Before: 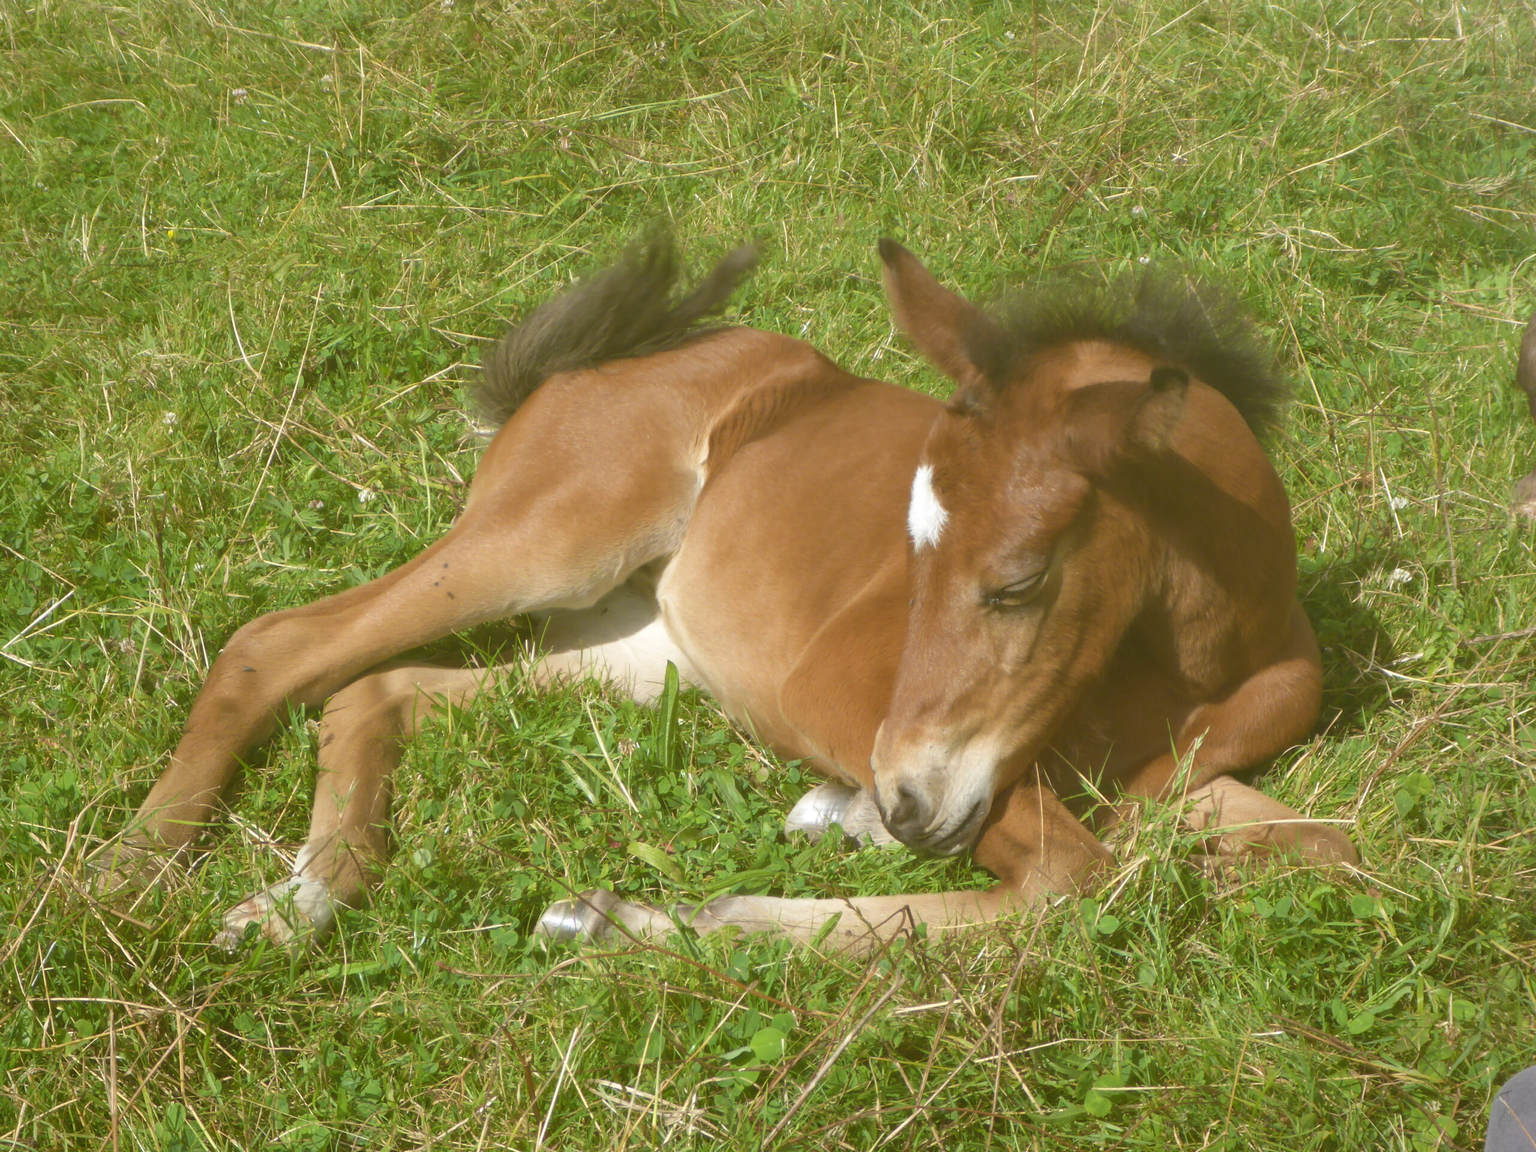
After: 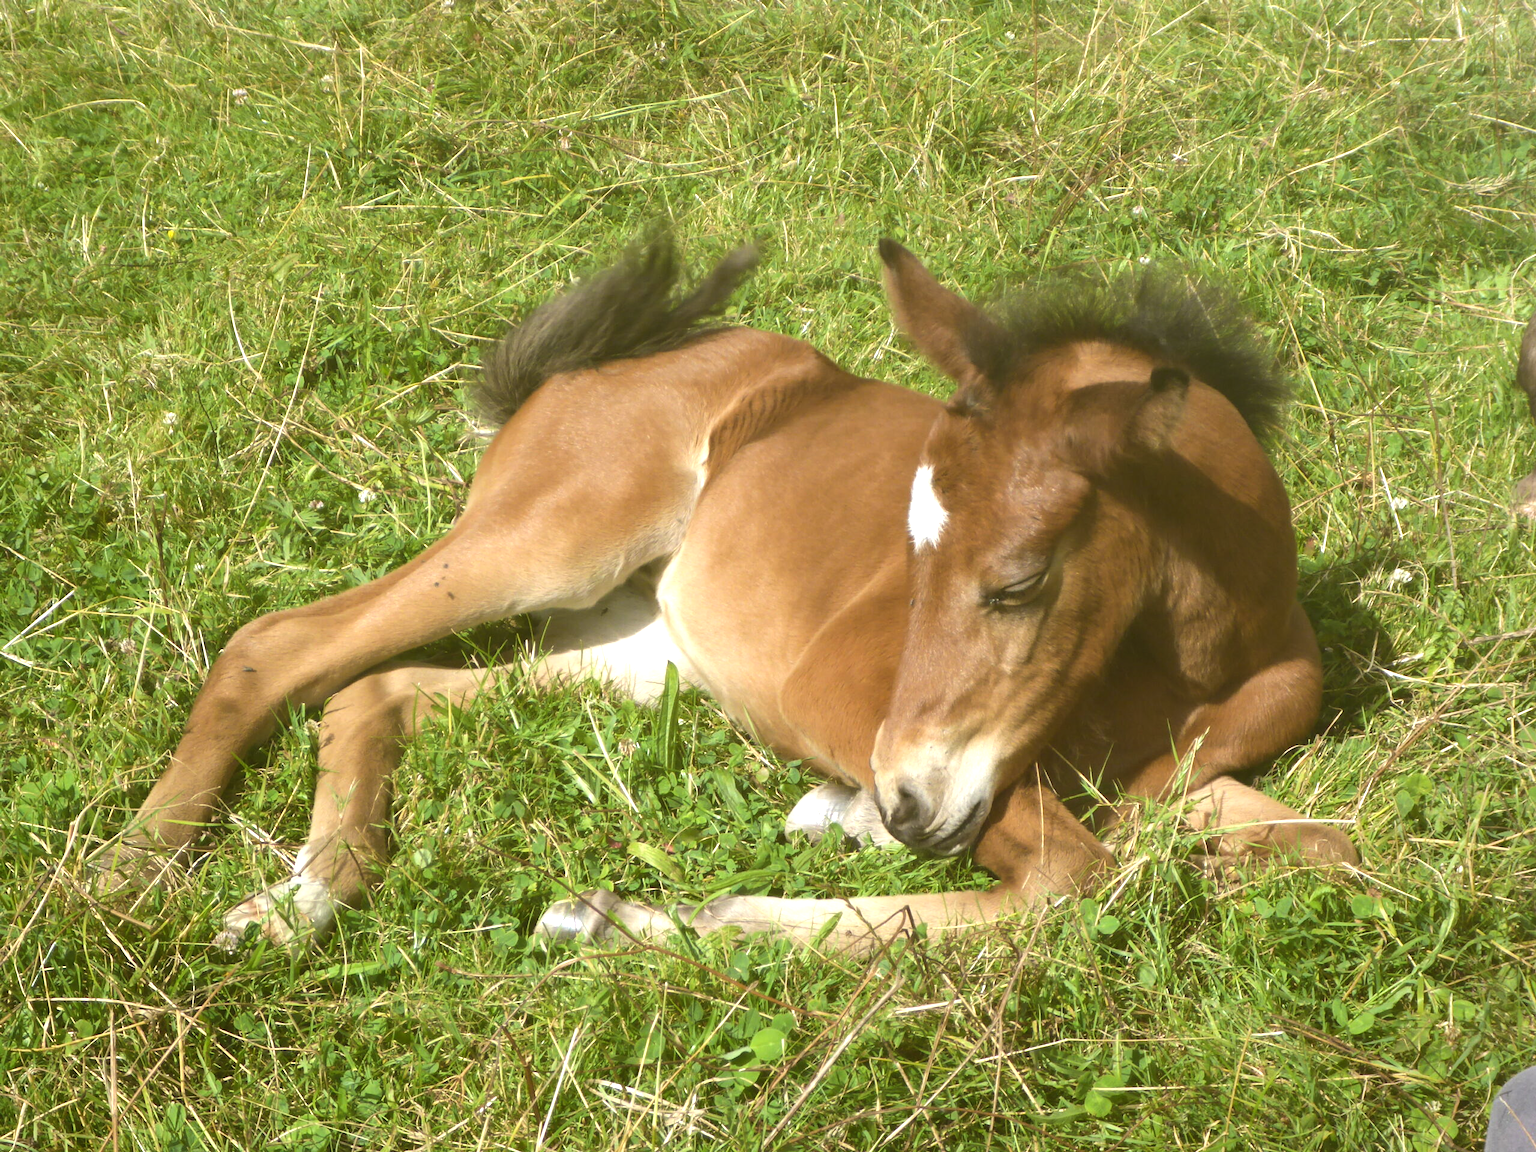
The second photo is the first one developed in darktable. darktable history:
exposure: exposure 0.014 EV, compensate highlight preservation false
tone equalizer: -8 EV -0.75 EV, -7 EV -0.7 EV, -6 EV -0.6 EV, -5 EV -0.4 EV, -3 EV 0.4 EV, -2 EV 0.6 EV, -1 EV 0.7 EV, +0 EV 0.75 EV, edges refinement/feathering 500, mask exposure compensation -1.57 EV, preserve details no
